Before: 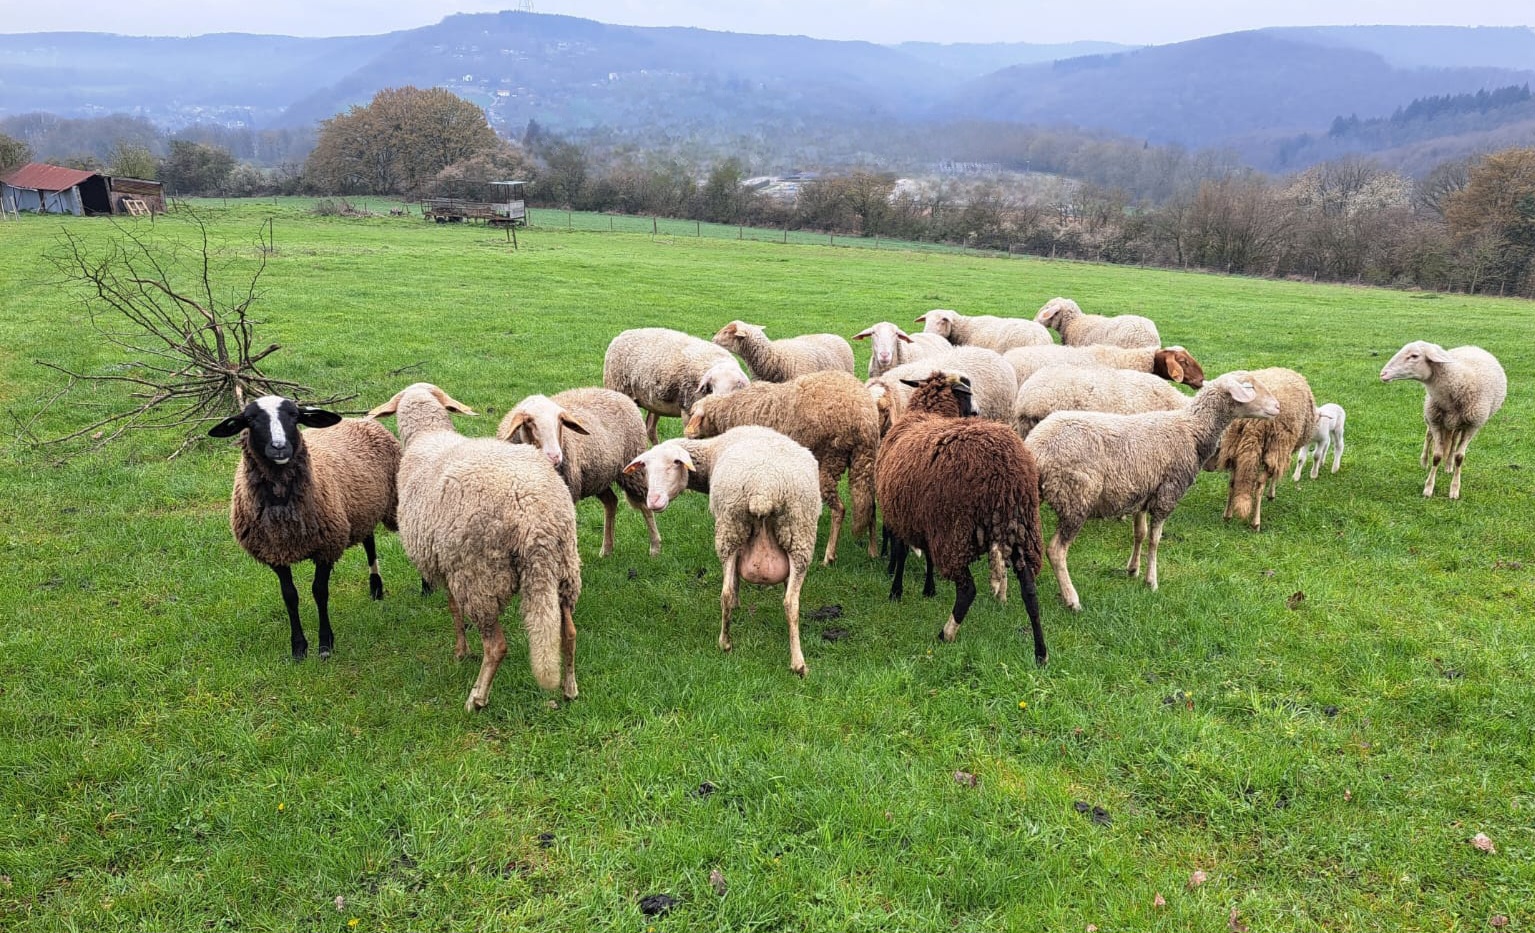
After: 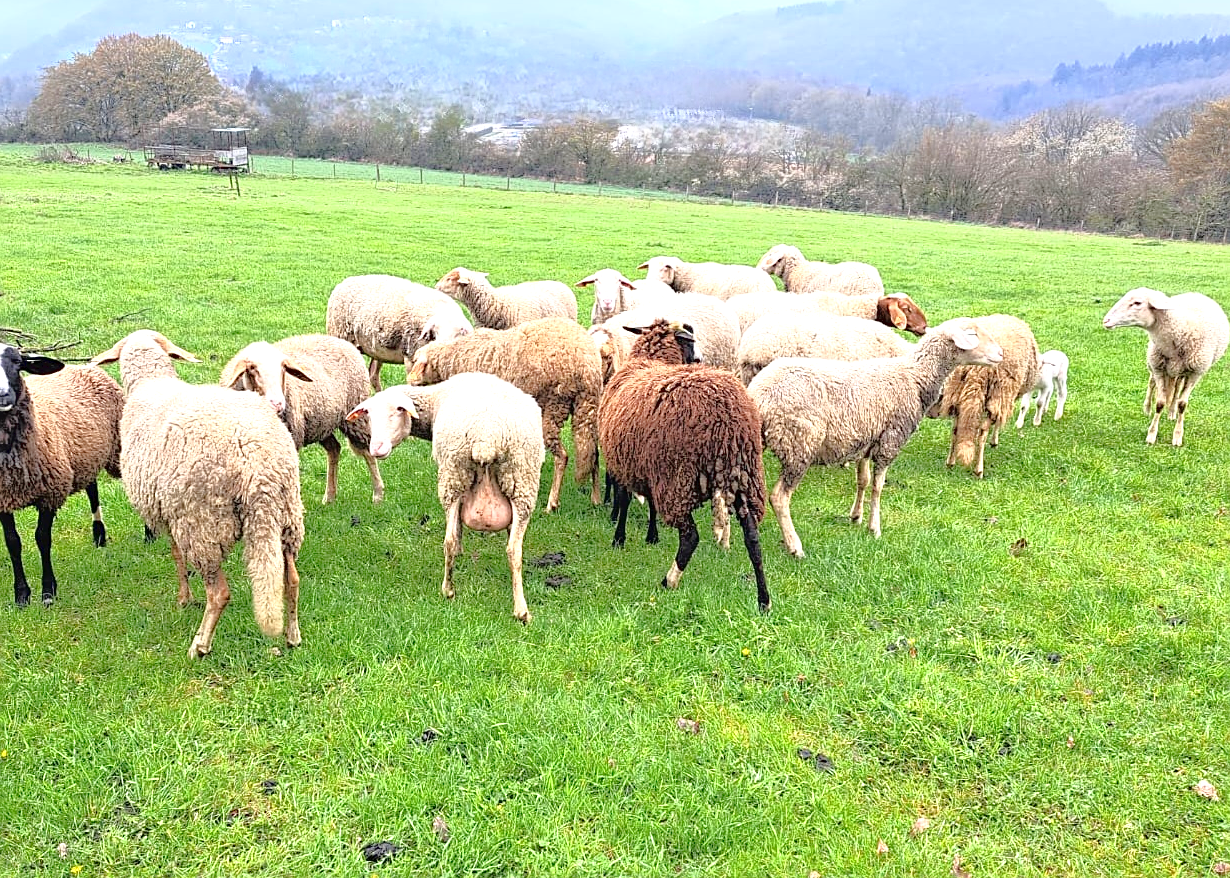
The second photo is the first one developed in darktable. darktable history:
exposure: black level correction 0, exposure 0.704 EV, compensate highlight preservation false
sharpen: on, module defaults
tone curve: curves: ch0 [(0, 0) (0.003, 0.03) (0.011, 0.03) (0.025, 0.033) (0.044, 0.038) (0.069, 0.057) (0.1, 0.109) (0.136, 0.174) (0.177, 0.243) (0.224, 0.313) (0.277, 0.391) (0.335, 0.464) (0.399, 0.515) (0.468, 0.563) (0.543, 0.616) (0.623, 0.679) (0.709, 0.766) (0.801, 0.865) (0.898, 0.948) (1, 1)], color space Lab, linked channels, preserve colors none
crop and rotate: left 18.104%, top 5.803%, right 1.733%
